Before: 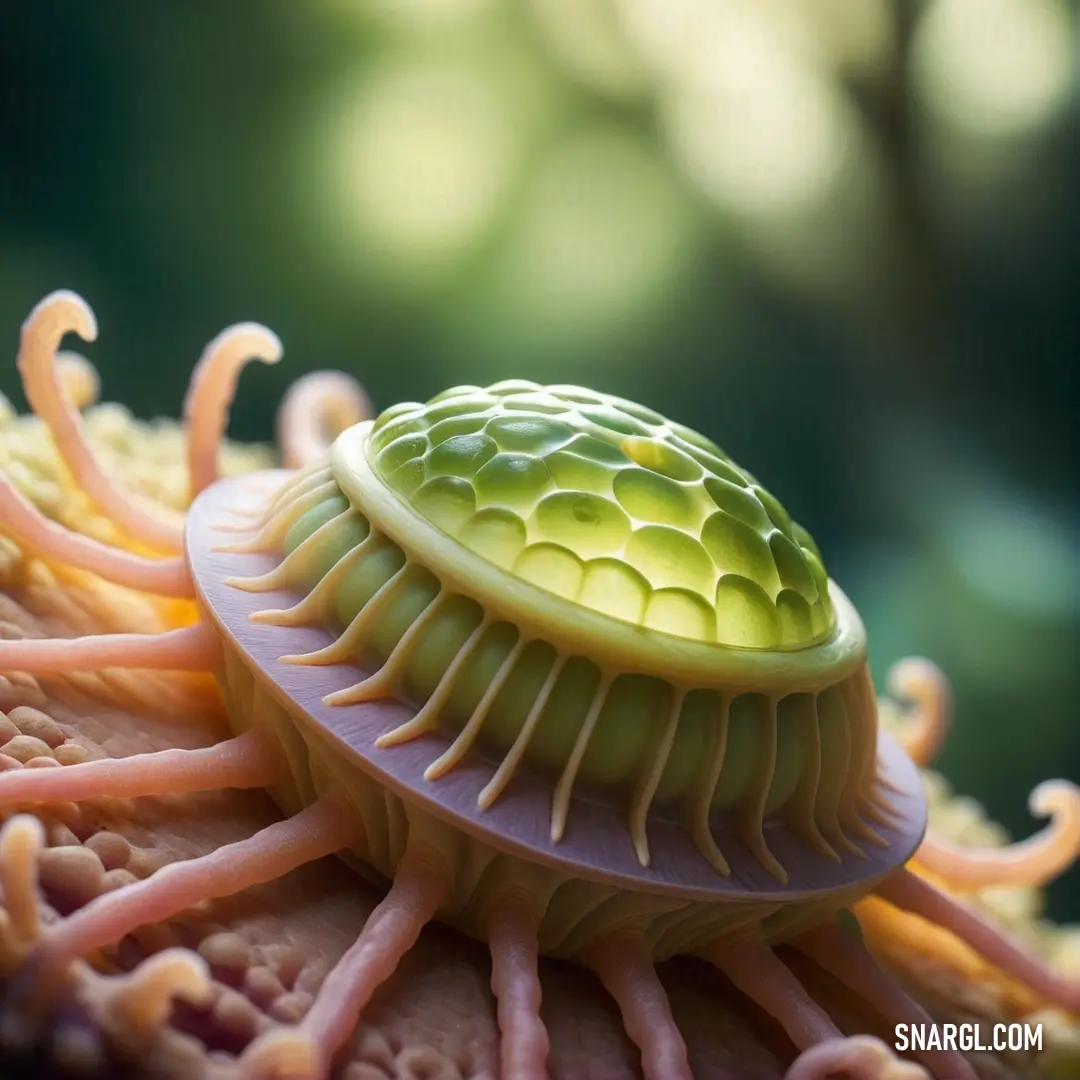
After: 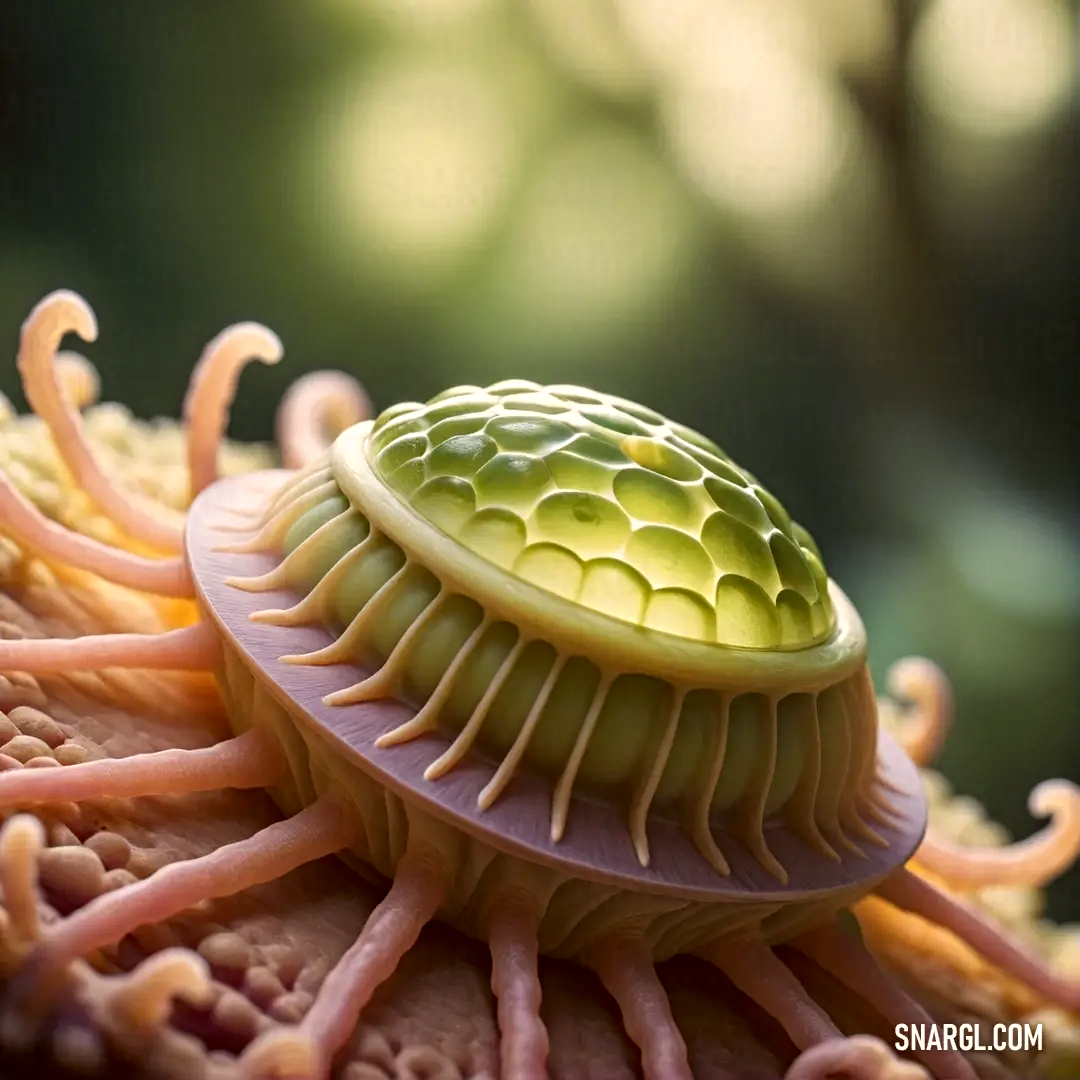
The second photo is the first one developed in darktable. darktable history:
color correction: highlights a* 6.27, highlights b* 8.19, shadows a* 5.94, shadows b* 7.23, saturation 0.9
contrast equalizer: y [[0.5, 0.501, 0.525, 0.597, 0.58, 0.514], [0.5 ×6], [0.5 ×6], [0 ×6], [0 ×6]]
